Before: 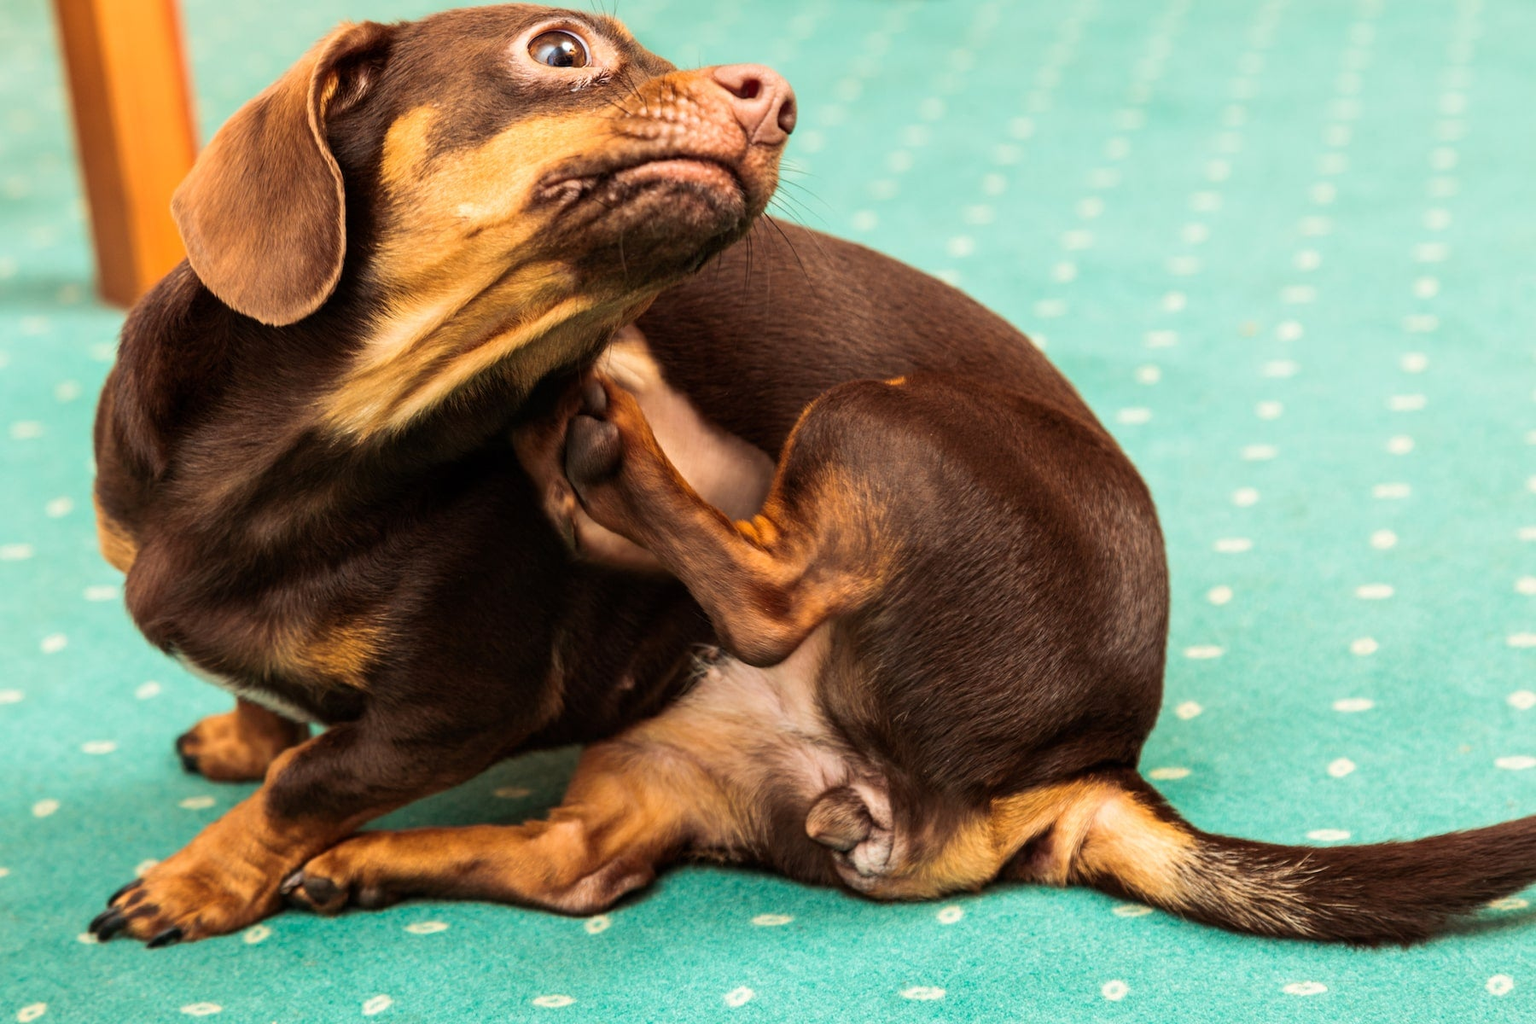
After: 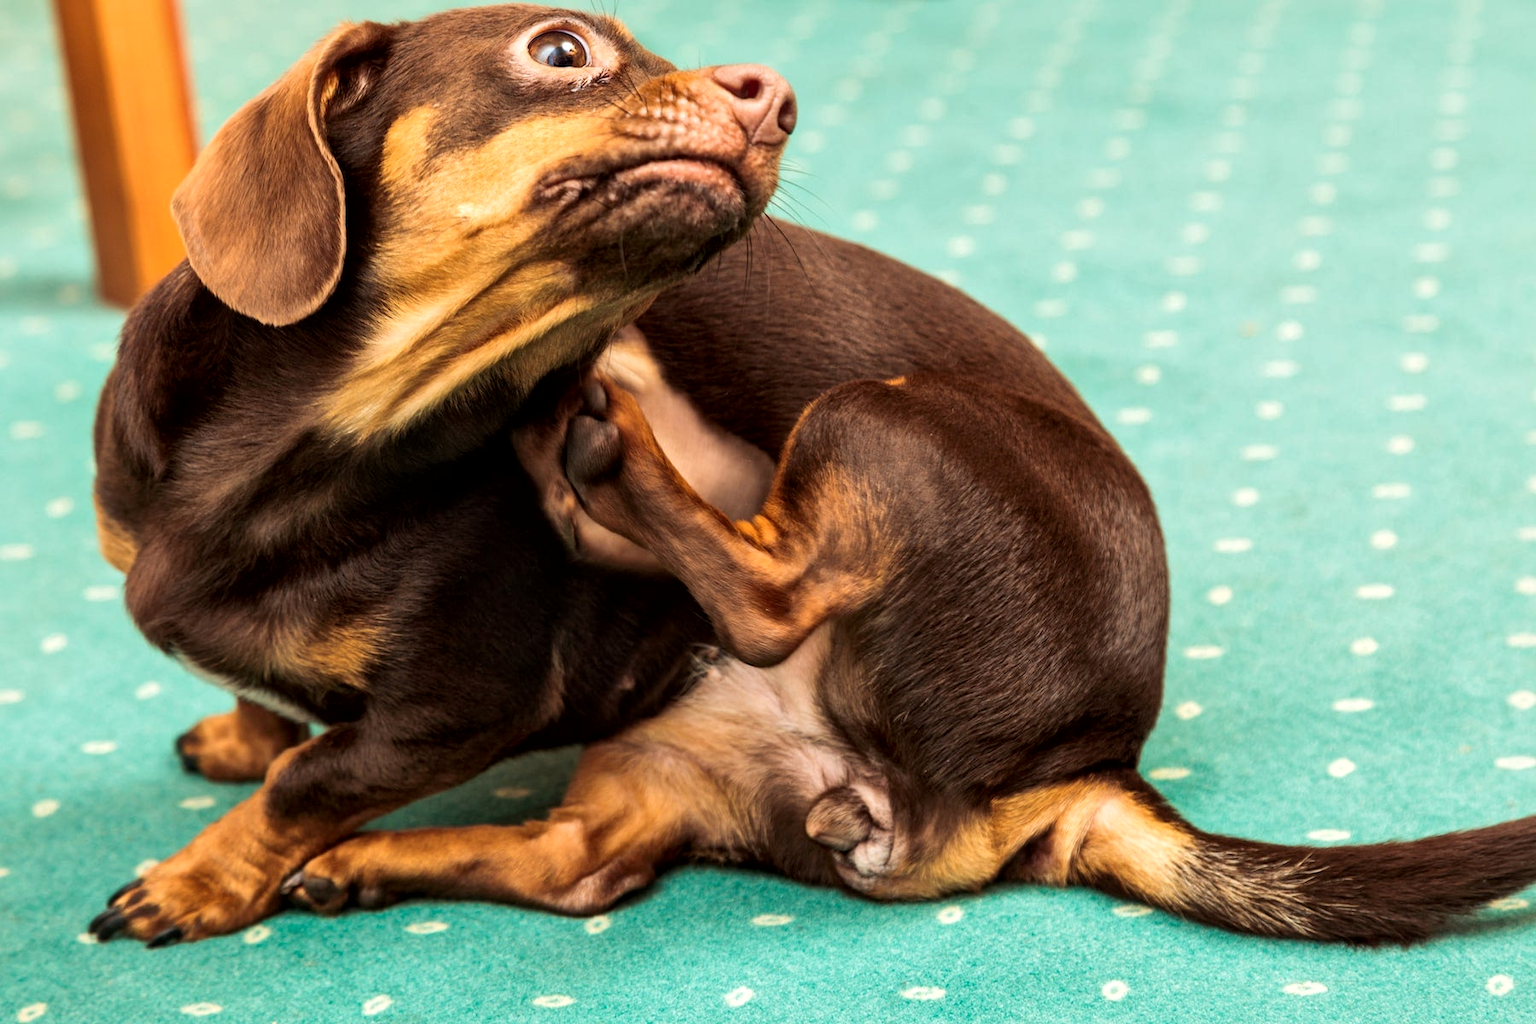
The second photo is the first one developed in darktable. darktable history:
local contrast: mode bilateral grid, contrast 21, coarseness 50, detail 144%, midtone range 0.2
